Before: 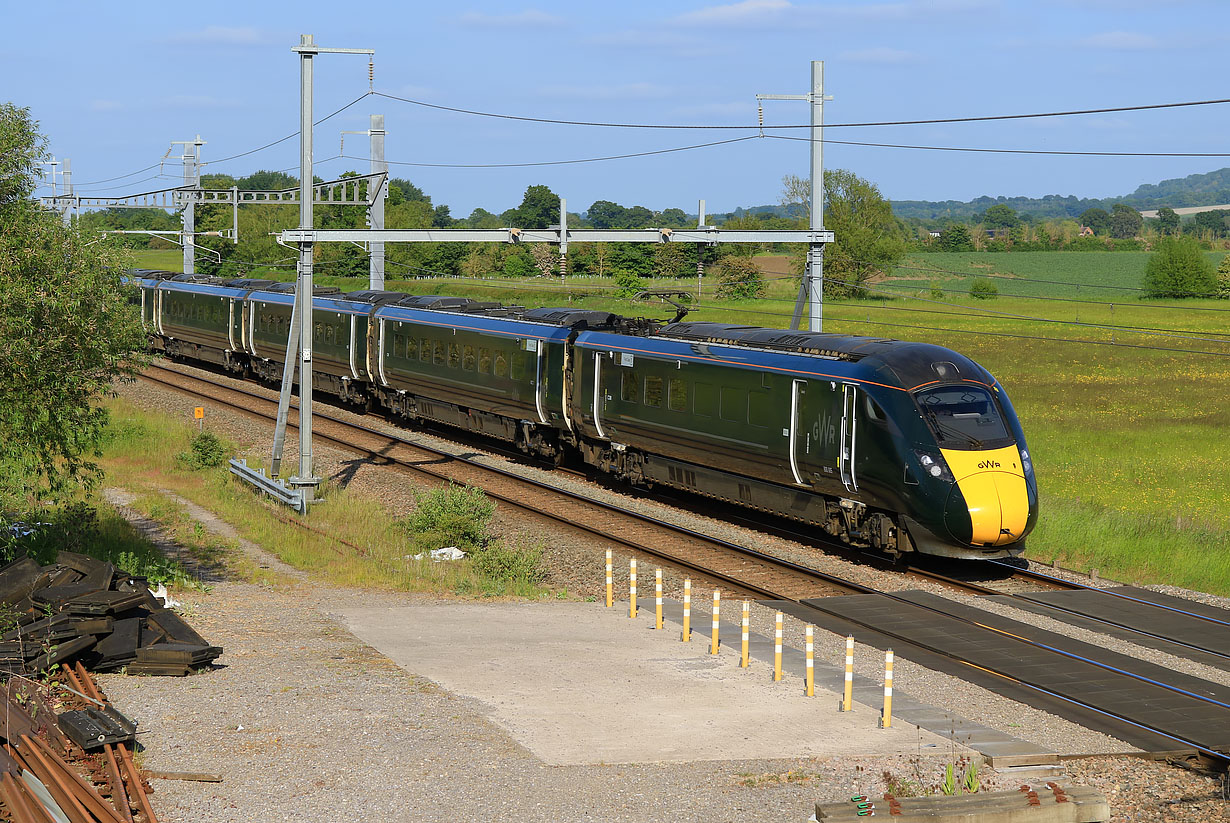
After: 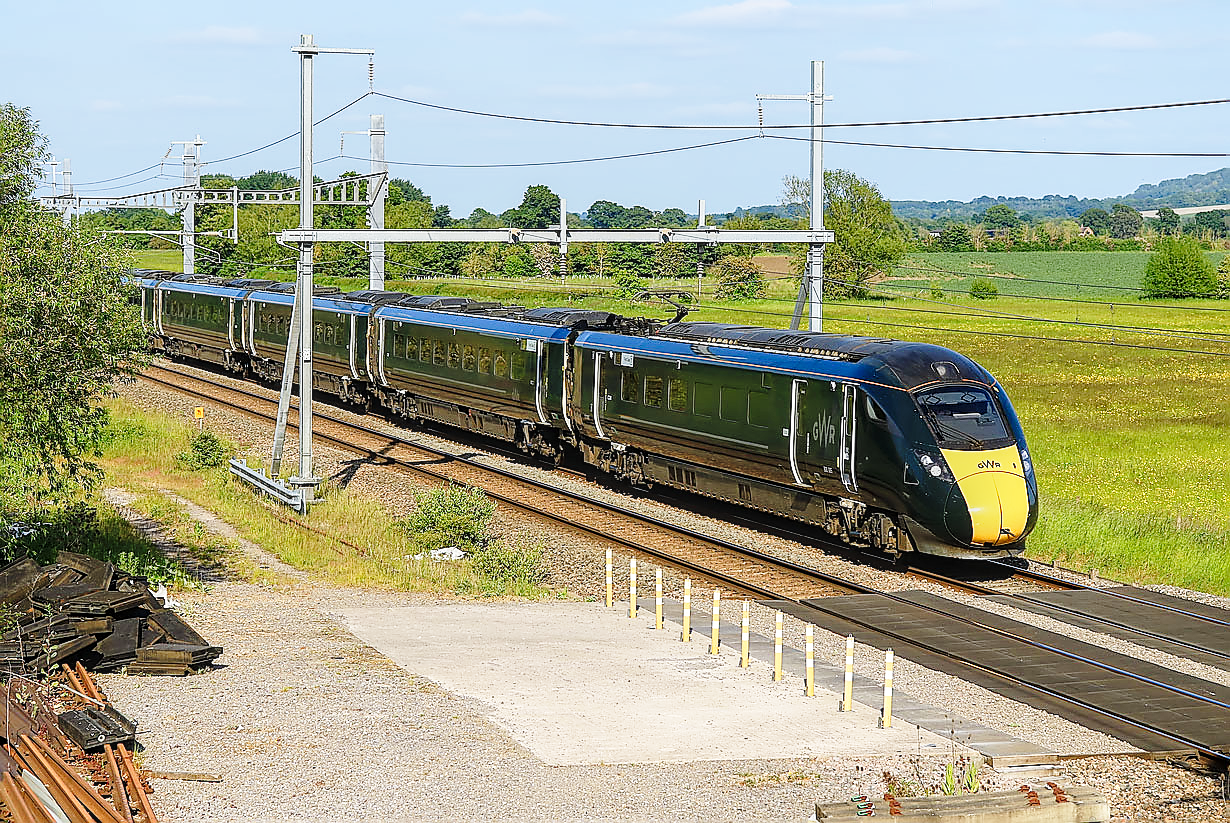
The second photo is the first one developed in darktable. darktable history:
sharpen: radius 1.423, amount 1.255, threshold 0.675
base curve: curves: ch0 [(0, 0) (0.028, 0.03) (0.121, 0.232) (0.46, 0.748) (0.859, 0.968) (1, 1)], preserve colors none
local contrast: on, module defaults
